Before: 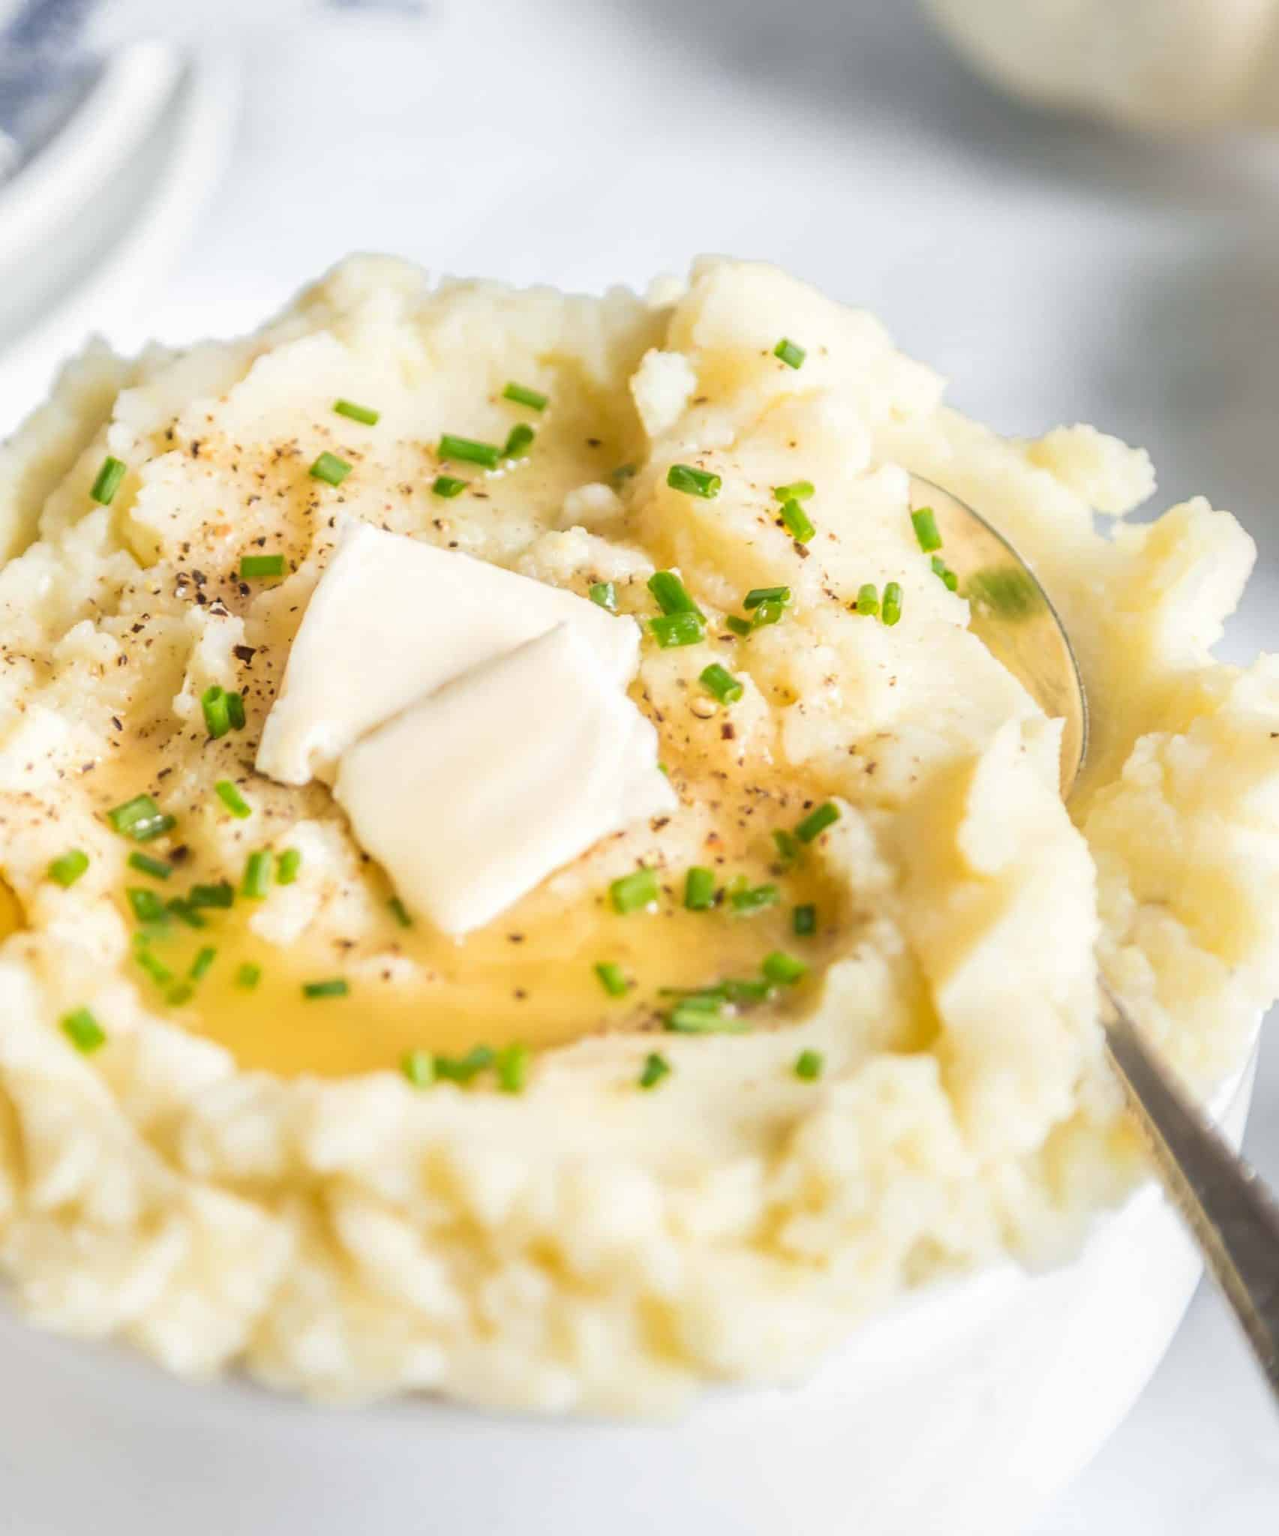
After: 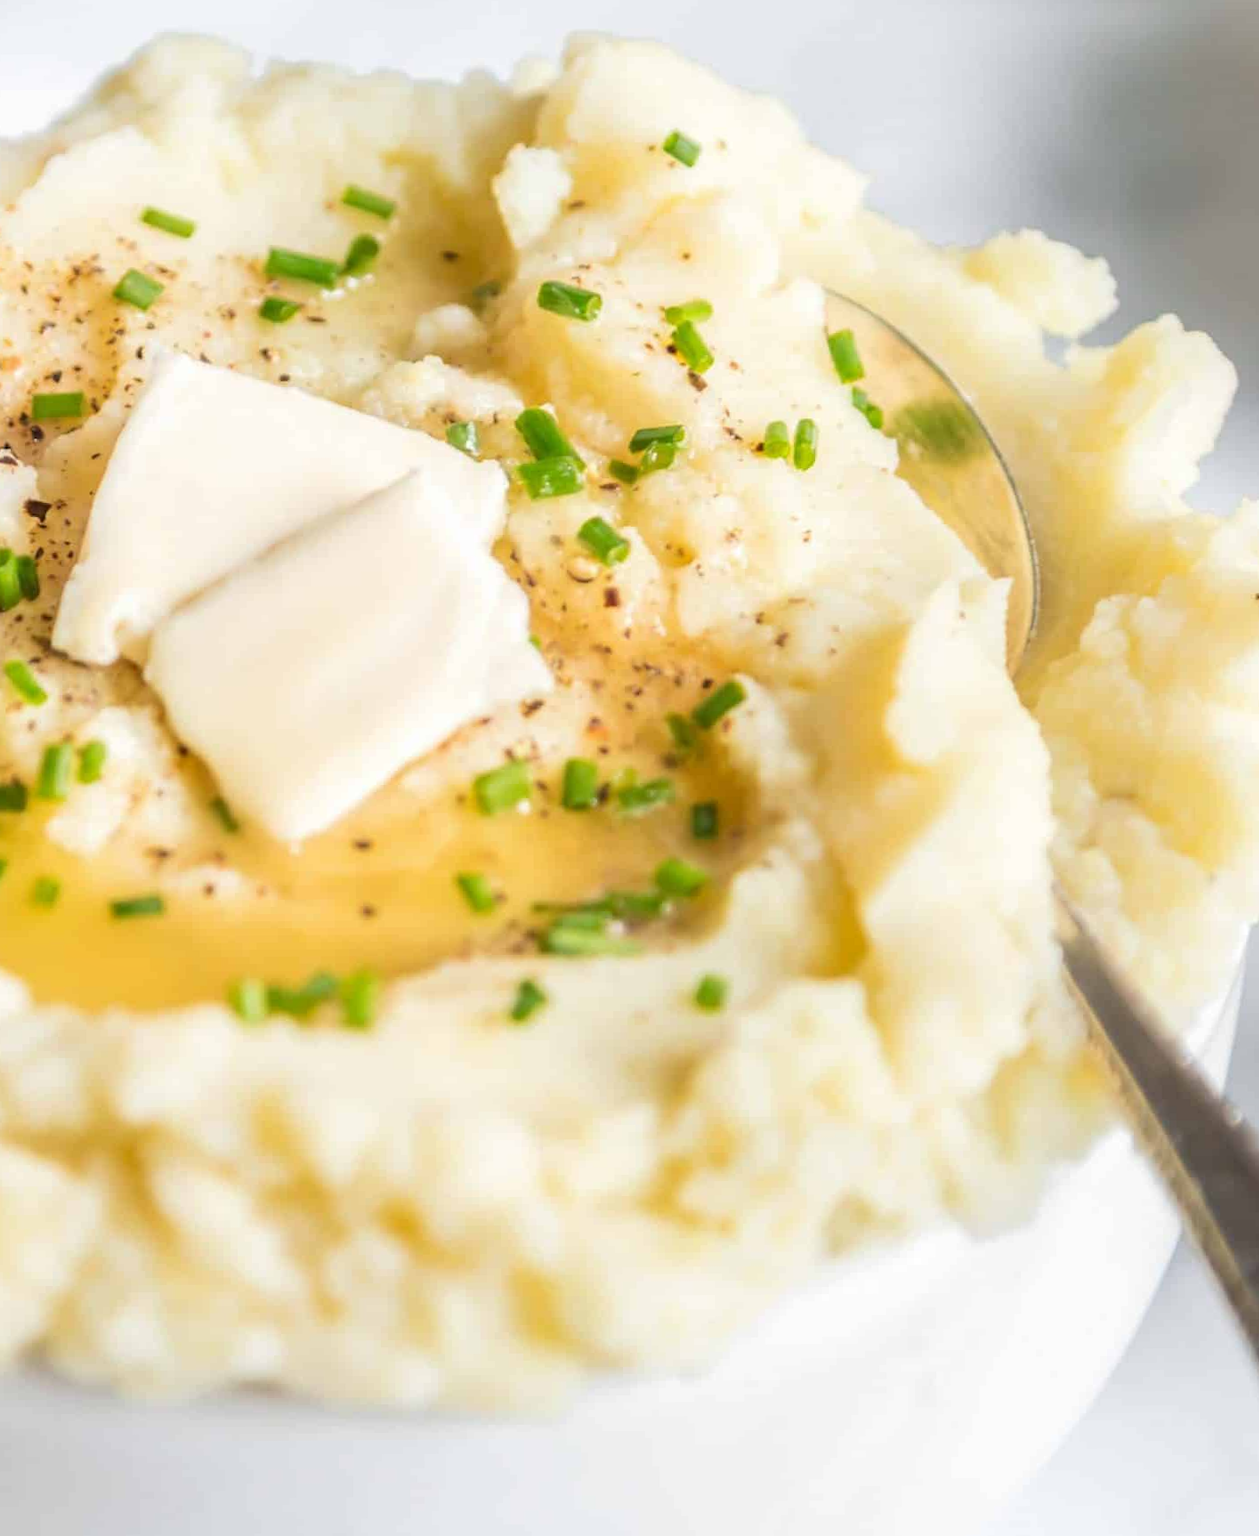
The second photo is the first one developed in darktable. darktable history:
tone equalizer: on, module defaults
rotate and perspective: rotation -0.45°, automatic cropping original format, crop left 0.008, crop right 0.992, crop top 0.012, crop bottom 0.988
crop: left 16.315%, top 14.246%
